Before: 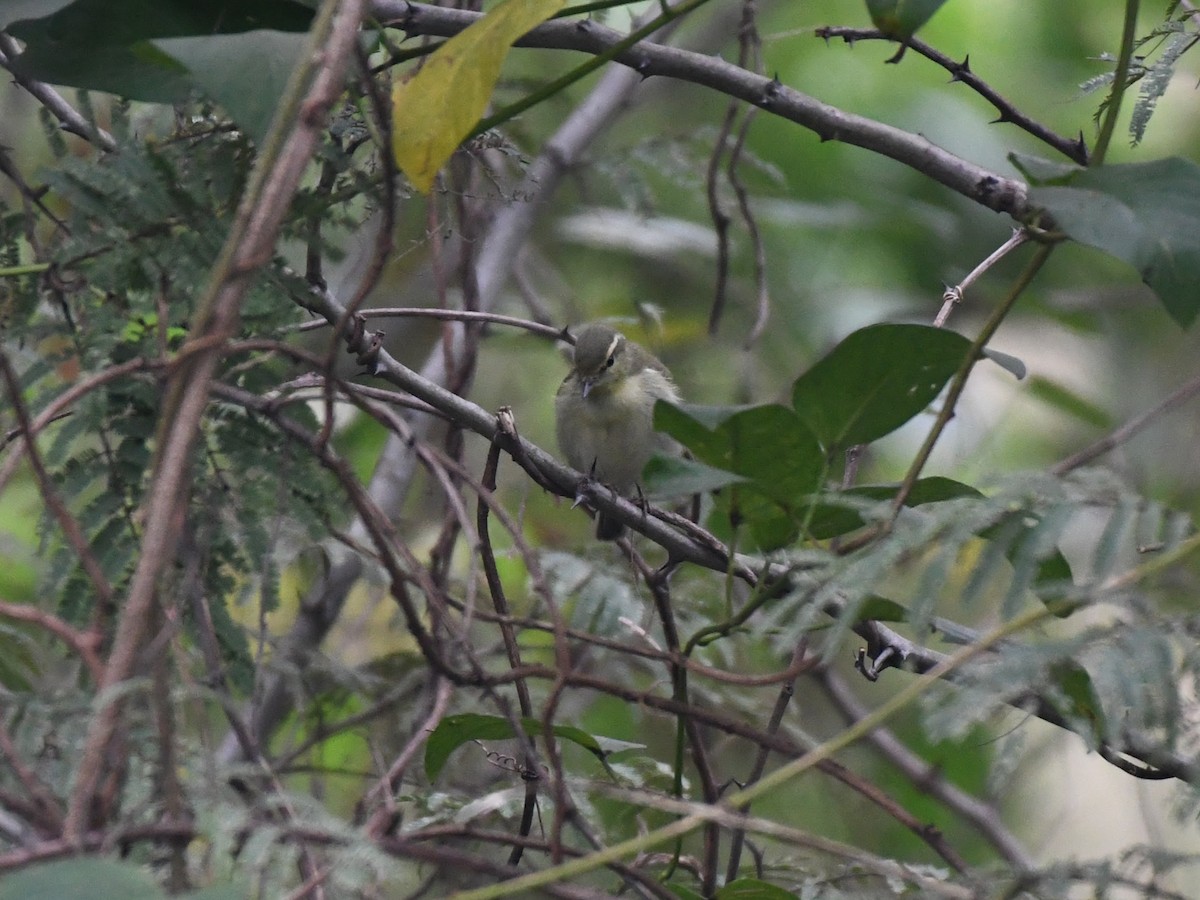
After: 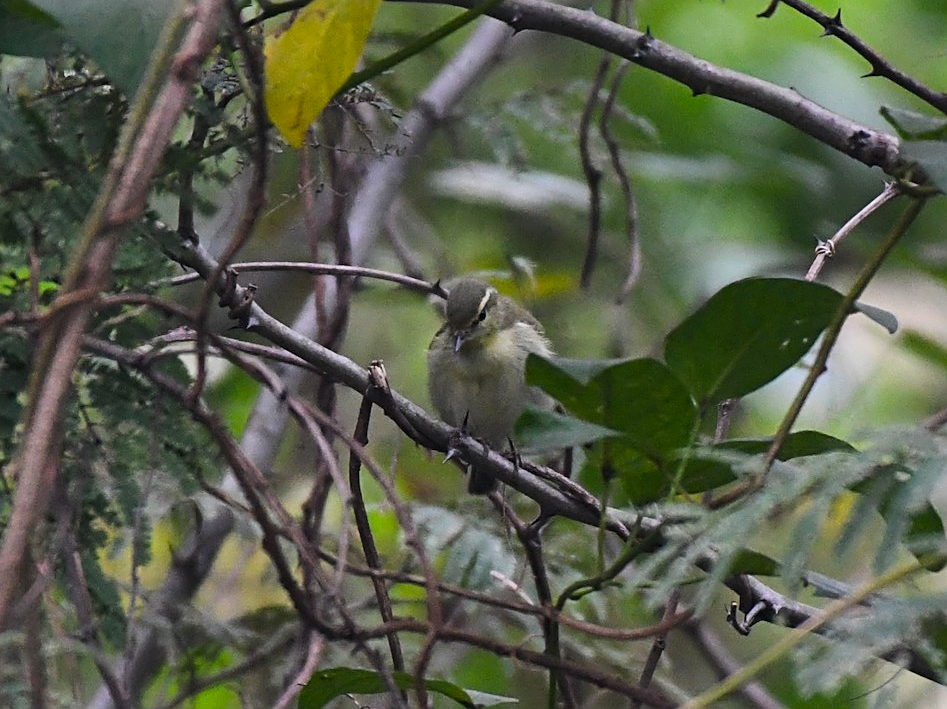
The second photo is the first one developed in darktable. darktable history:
exposure: exposure 0.014 EV, compensate highlight preservation false
crop and rotate: left 10.727%, top 5.156%, right 10.329%, bottom 15.976%
color balance rgb: linear chroma grading › global chroma 1.096%, linear chroma grading › mid-tones -0.87%, perceptual saturation grading › global saturation 31.217%, global vibrance 10.872%
tone curve: curves: ch0 [(0, 0) (0.087, 0.054) (0.281, 0.245) (0.506, 0.526) (0.8, 0.824) (0.994, 0.955)]; ch1 [(0, 0) (0.27, 0.195) (0.406, 0.435) (0.452, 0.474) (0.495, 0.5) (0.514, 0.508) (0.537, 0.556) (0.654, 0.689) (1, 1)]; ch2 [(0, 0) (0.269, 0.299) (0.459, 0.441) (0.498, 0.499) (0.523, 0.52) (0.551, 0.549) (0.633, 0.625) (0.659, 0.681) (0.718, 0.764) (1, 1)], color space Lab, linked channels, preserve colors none
sharpen: on, module defaults
